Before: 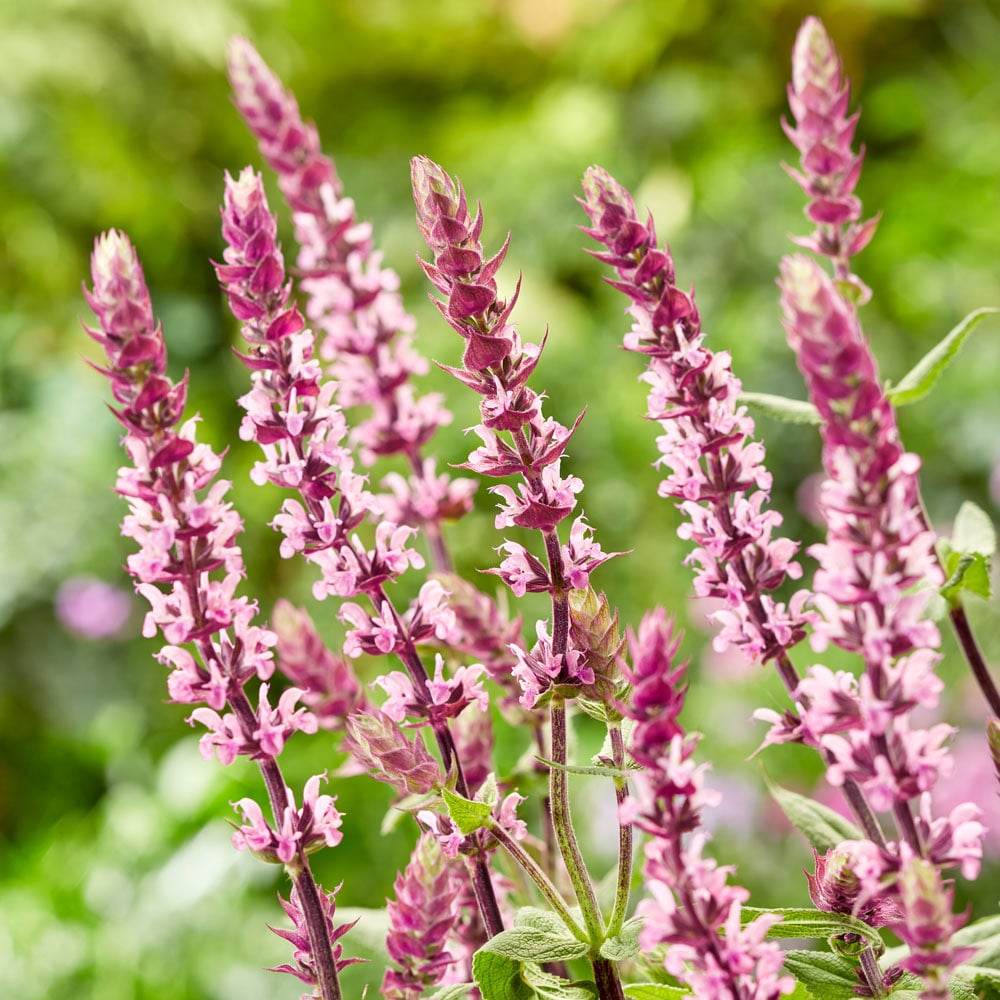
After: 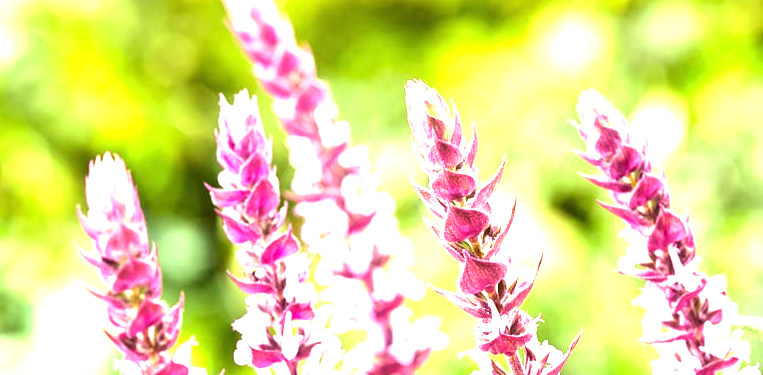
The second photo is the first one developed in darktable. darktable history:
crop: left 0.517%, top 7.629%, right 23.161%, bottom 54.824%
tone equalizer: -8 EV -0.775 EV, -7 EV -0.734 EV, -6 EV -0.611 EV, -5 EV -0.402 EV, -3 EV 0.397 EV, -2 EV 0.6 EV, -1 EV 0.692 EV, +0 EV 0.729 EV, edges refinement/feathering 500, mask exposure compensation -1.57 EV, preserve details no
exposure: black level correction 0, exposure 1.199 EV, compensate exposure bias true, compensate highlight preservation false
